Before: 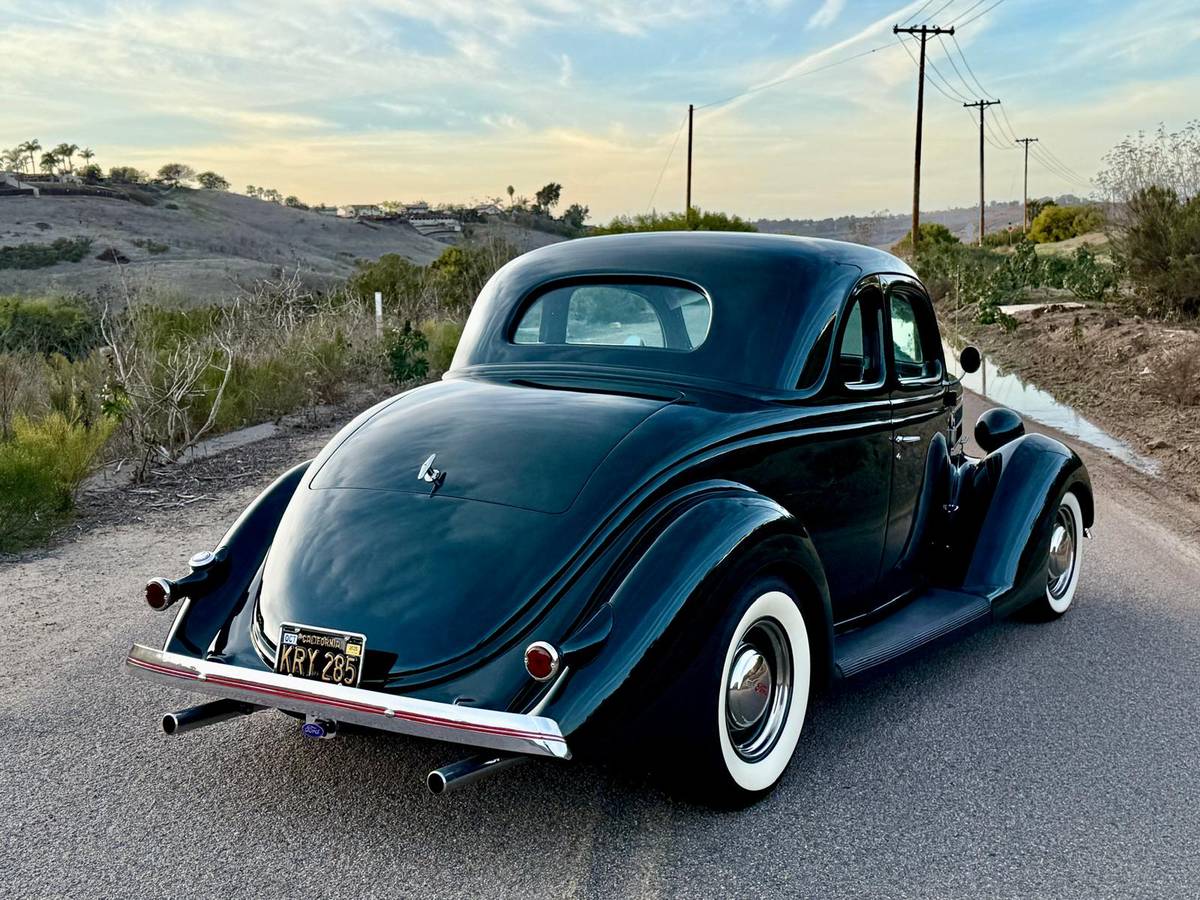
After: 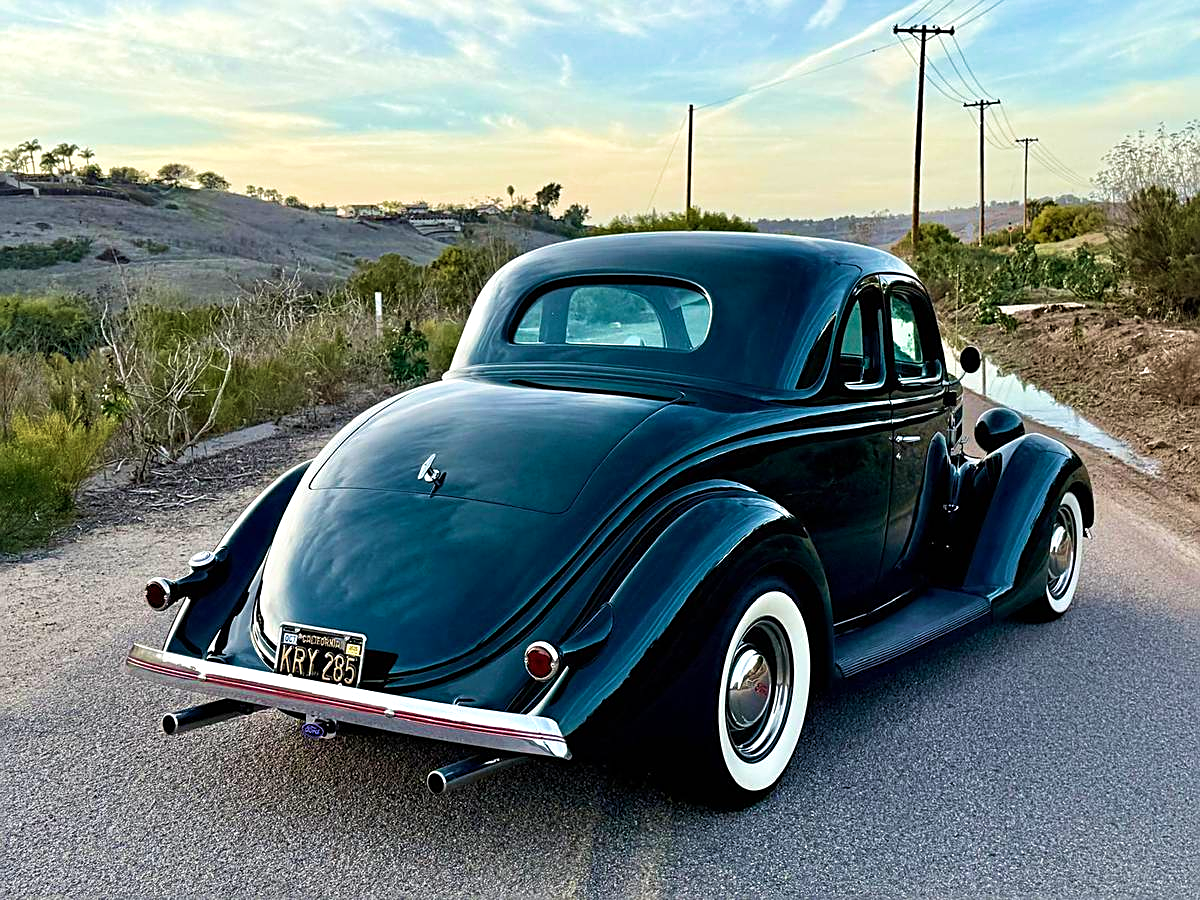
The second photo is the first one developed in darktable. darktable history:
sharpen: on, module defaults
levels: levels [0, 0.474, 0.947]
velvia: strength 44.34%
